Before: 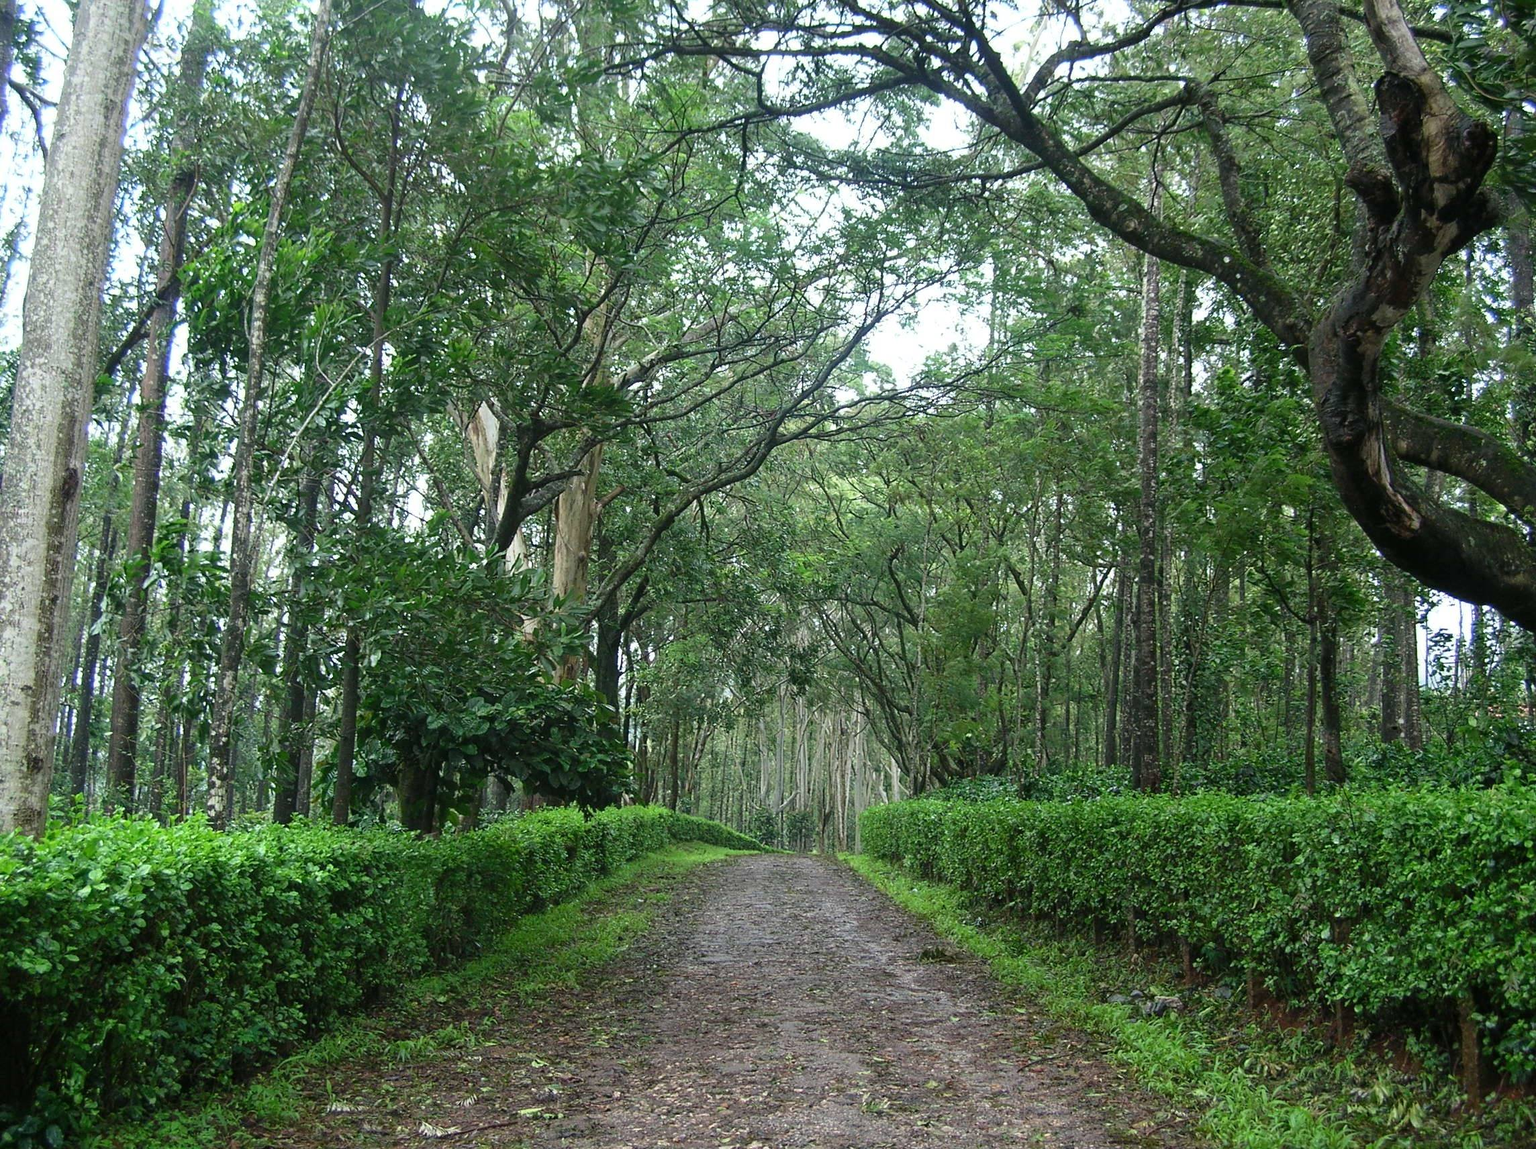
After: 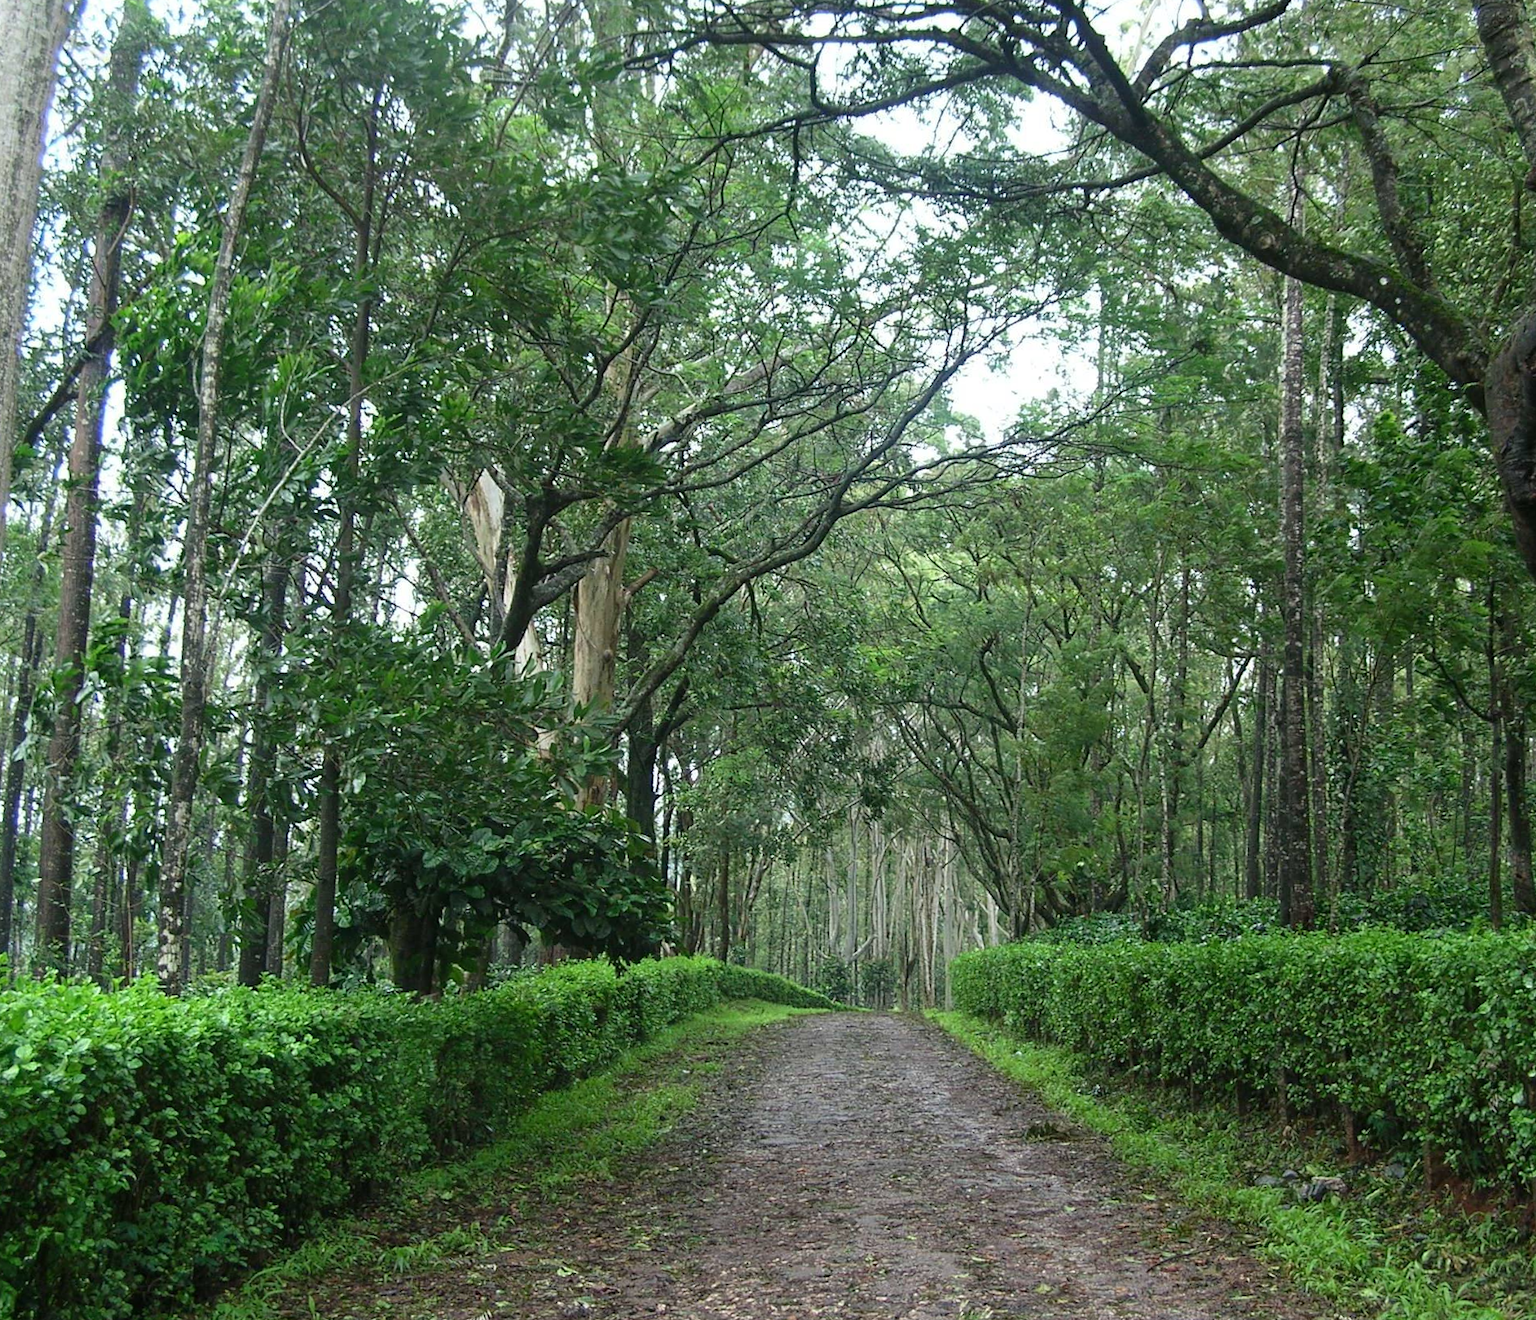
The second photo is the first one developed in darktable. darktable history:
crop and rotate: angle 1°, left 4.281%, top 0.642%, right 11.383%, bottom 2.486%
white balance: emerald 1
